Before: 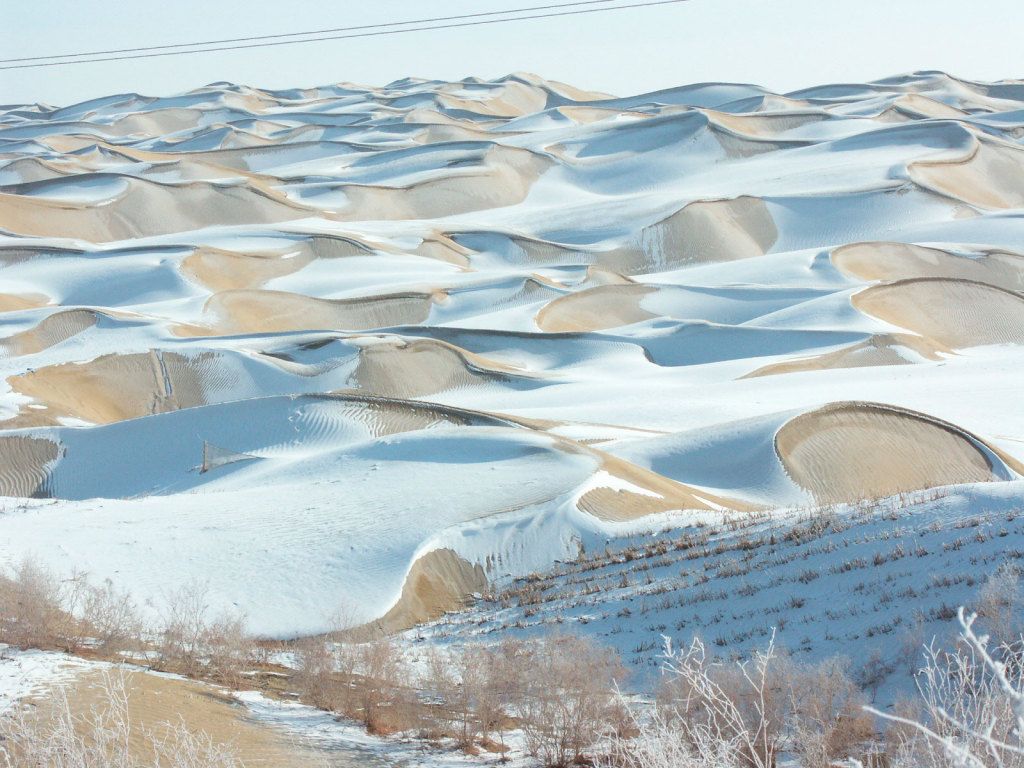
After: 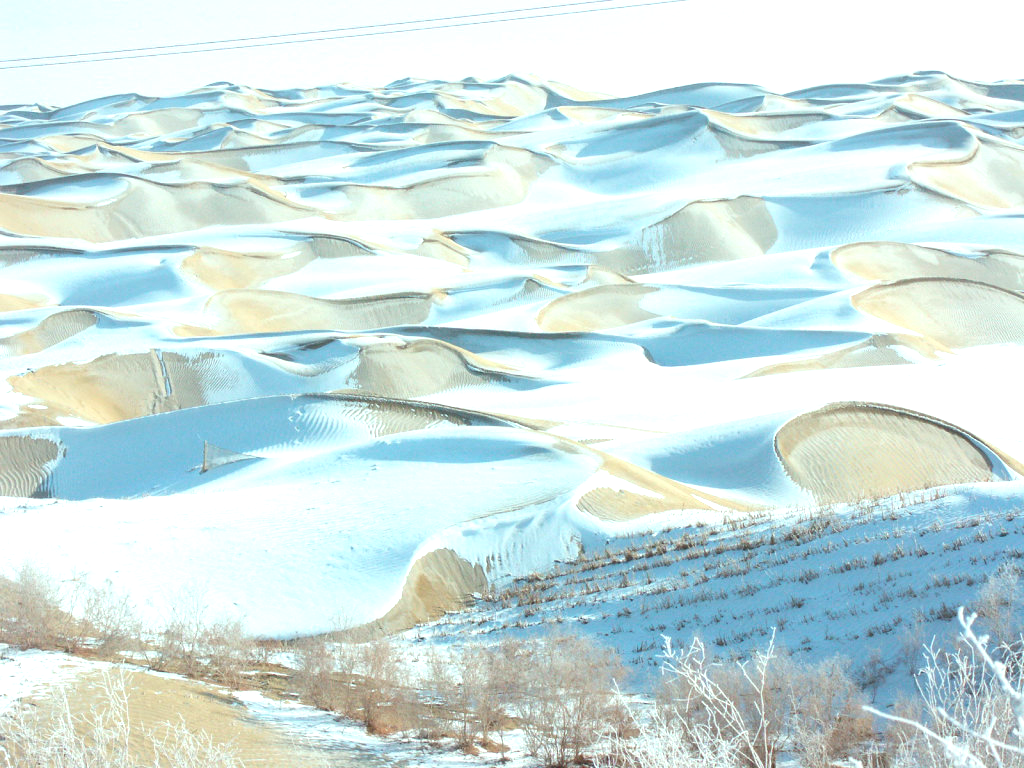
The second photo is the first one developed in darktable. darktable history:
color correction: highlights a* -6.71, highlights b* 0.381
exposure: exposure 0.639 EV, compensate highlight preservation false
